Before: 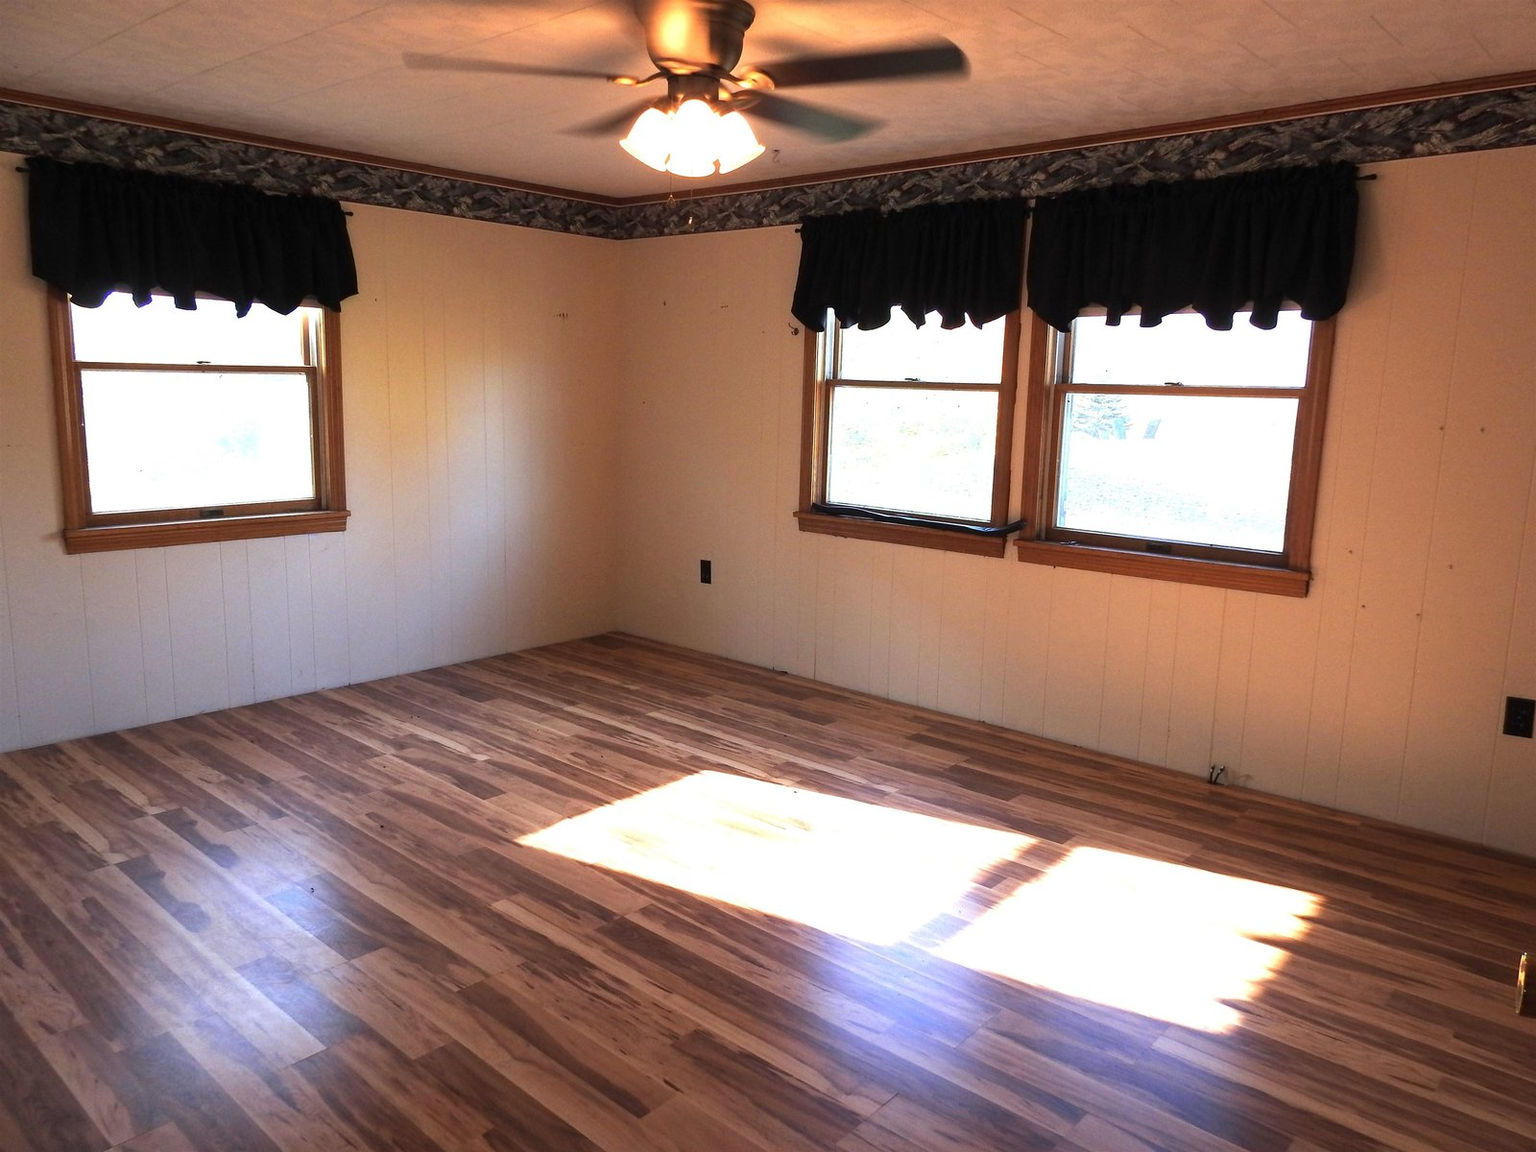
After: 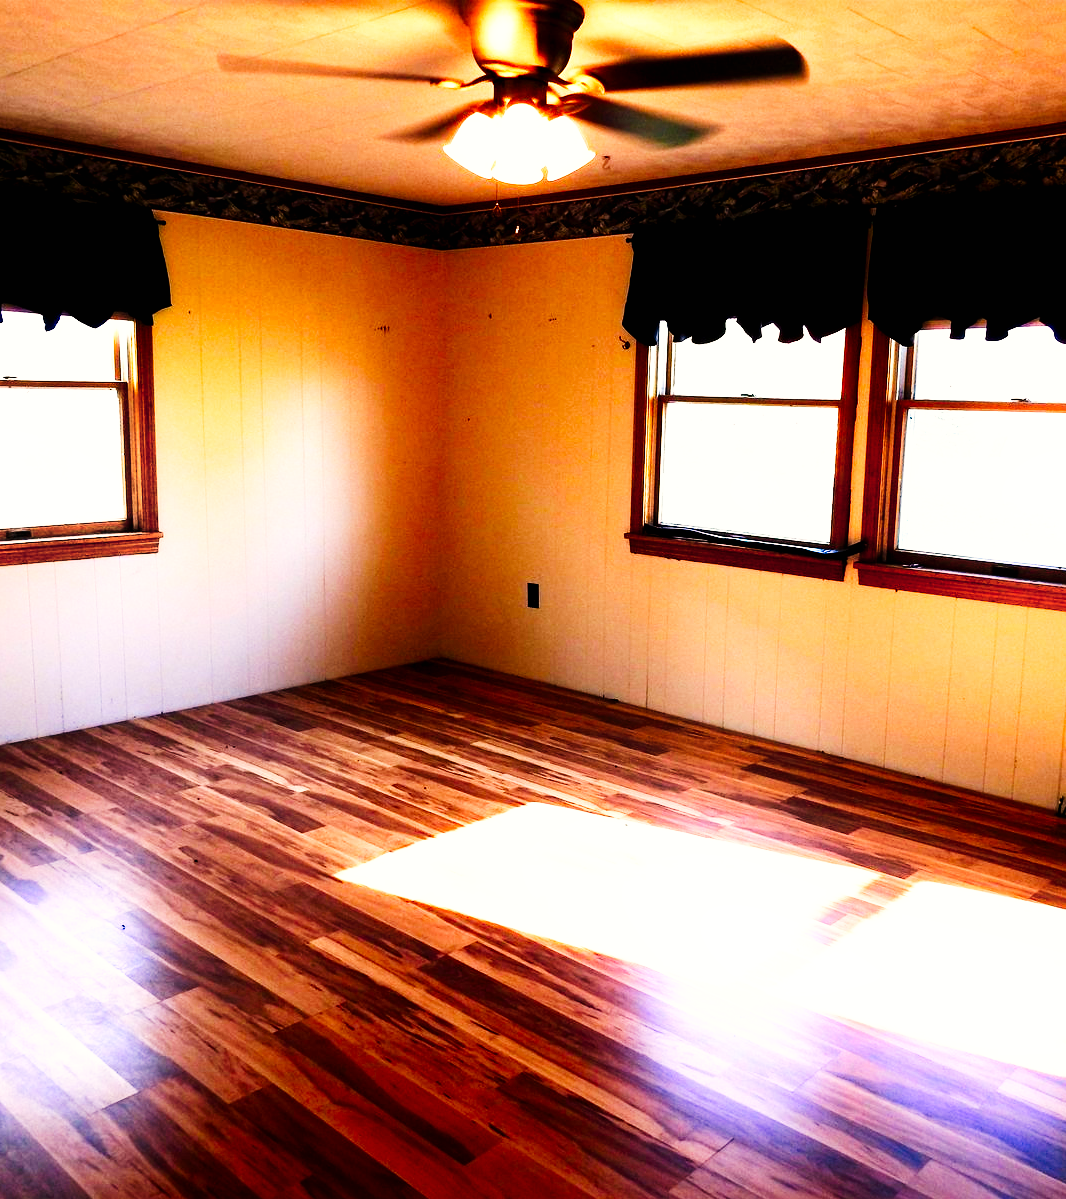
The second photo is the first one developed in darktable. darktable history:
tone curve: curves: ch0 [(0, 0) (0.003, 0.002) (0.011, 0.002) (0.025, 0.002) (0.044, 0.002) (0.069, 0.002) (0.1, 0.003) (0.136, 0.008) (0.177, 0.03) (0.224, 0.058) (0.277, 0.139) (0.335, 0.233) (0.399, 0.363) (0.468, 0.506) (0.543, 0.649) (0.623, 0.781) (0.709, 0.88) (0.801, 0.956) (0.898, 0.994) (1, 1)], preserve colors none
color balance rgb: shadows lift › chroma 1%, shadows lift › hue 217.2°, power › hue 310.8°, highlights gain › chroma 2%, highlights gain › hue 44.4°, global offset › luminance 0.25%, global offset › hue 171.6°, perceptual saturation grading › global saturation 14.09%, perceptual saturation grading › highlights -30%, perceptual saturation grading › shadows 50.67%, global vibrance 25%, contrast 20%
color correction: highlights b* 3
crop and rotate: left 12.673%, right 20.66%
shadows and highlights: shadows -54.3, highlights 86.09, soften with gaussian
